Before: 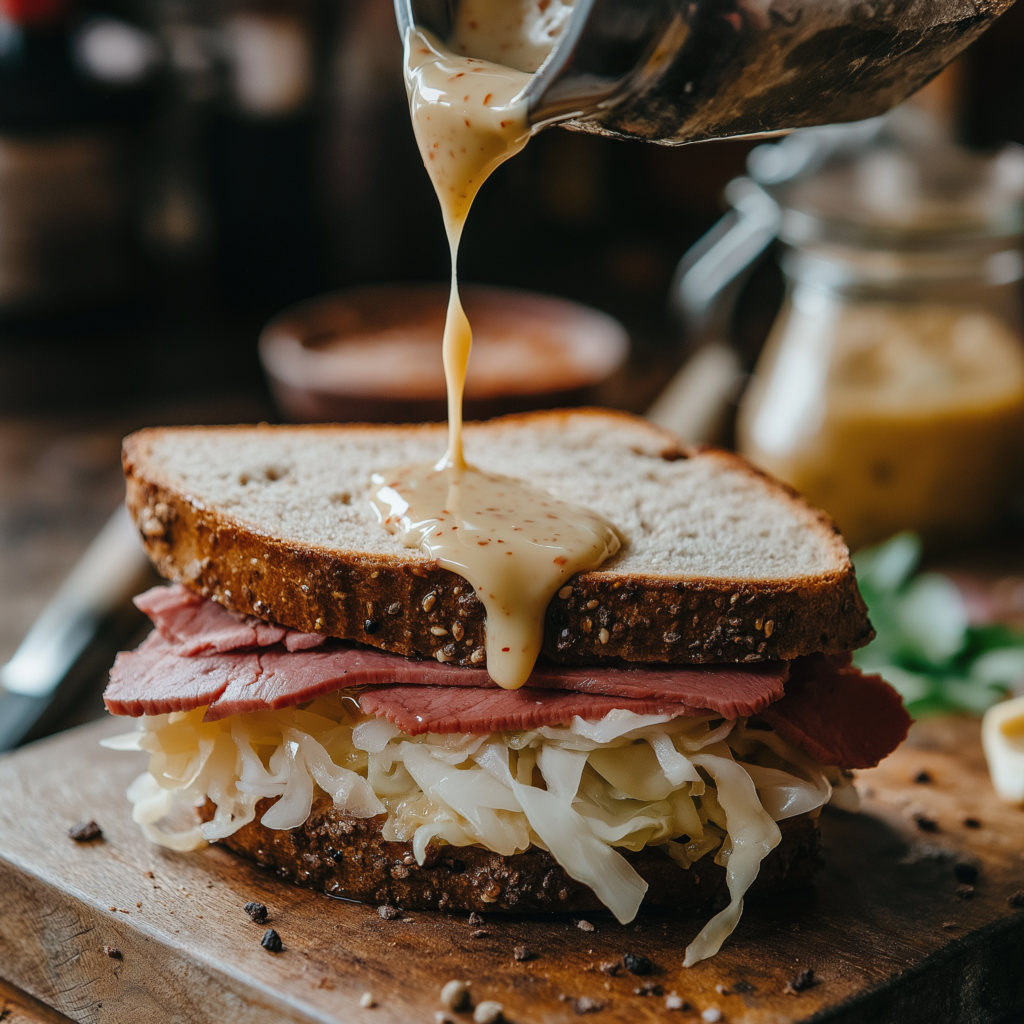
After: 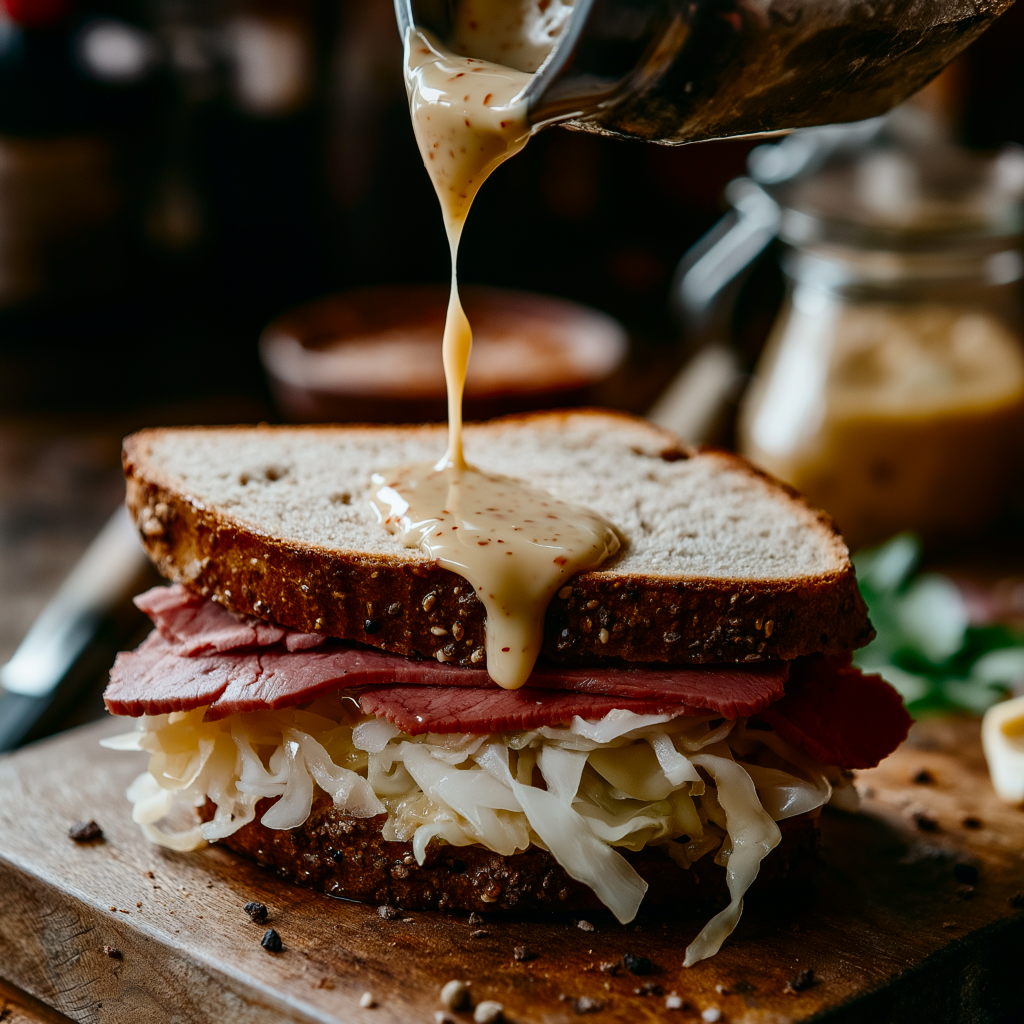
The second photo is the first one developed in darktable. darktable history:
contrast brightness saturation: contrast 0.201, brightness -0.115, saturation 0.104
